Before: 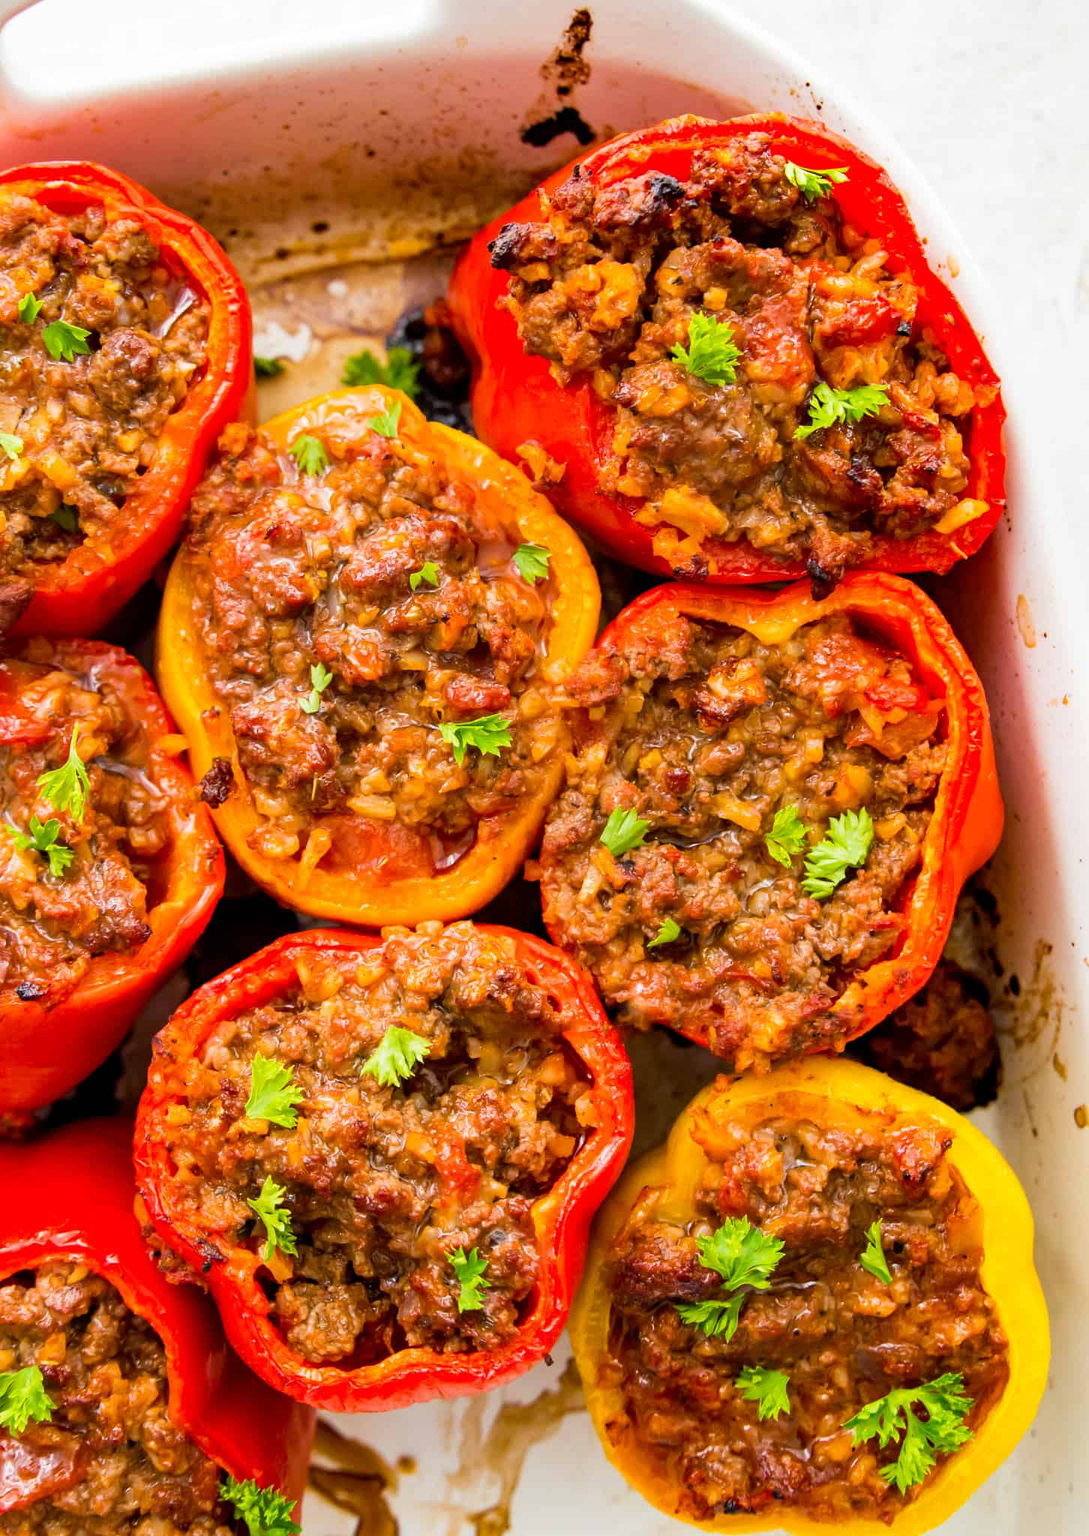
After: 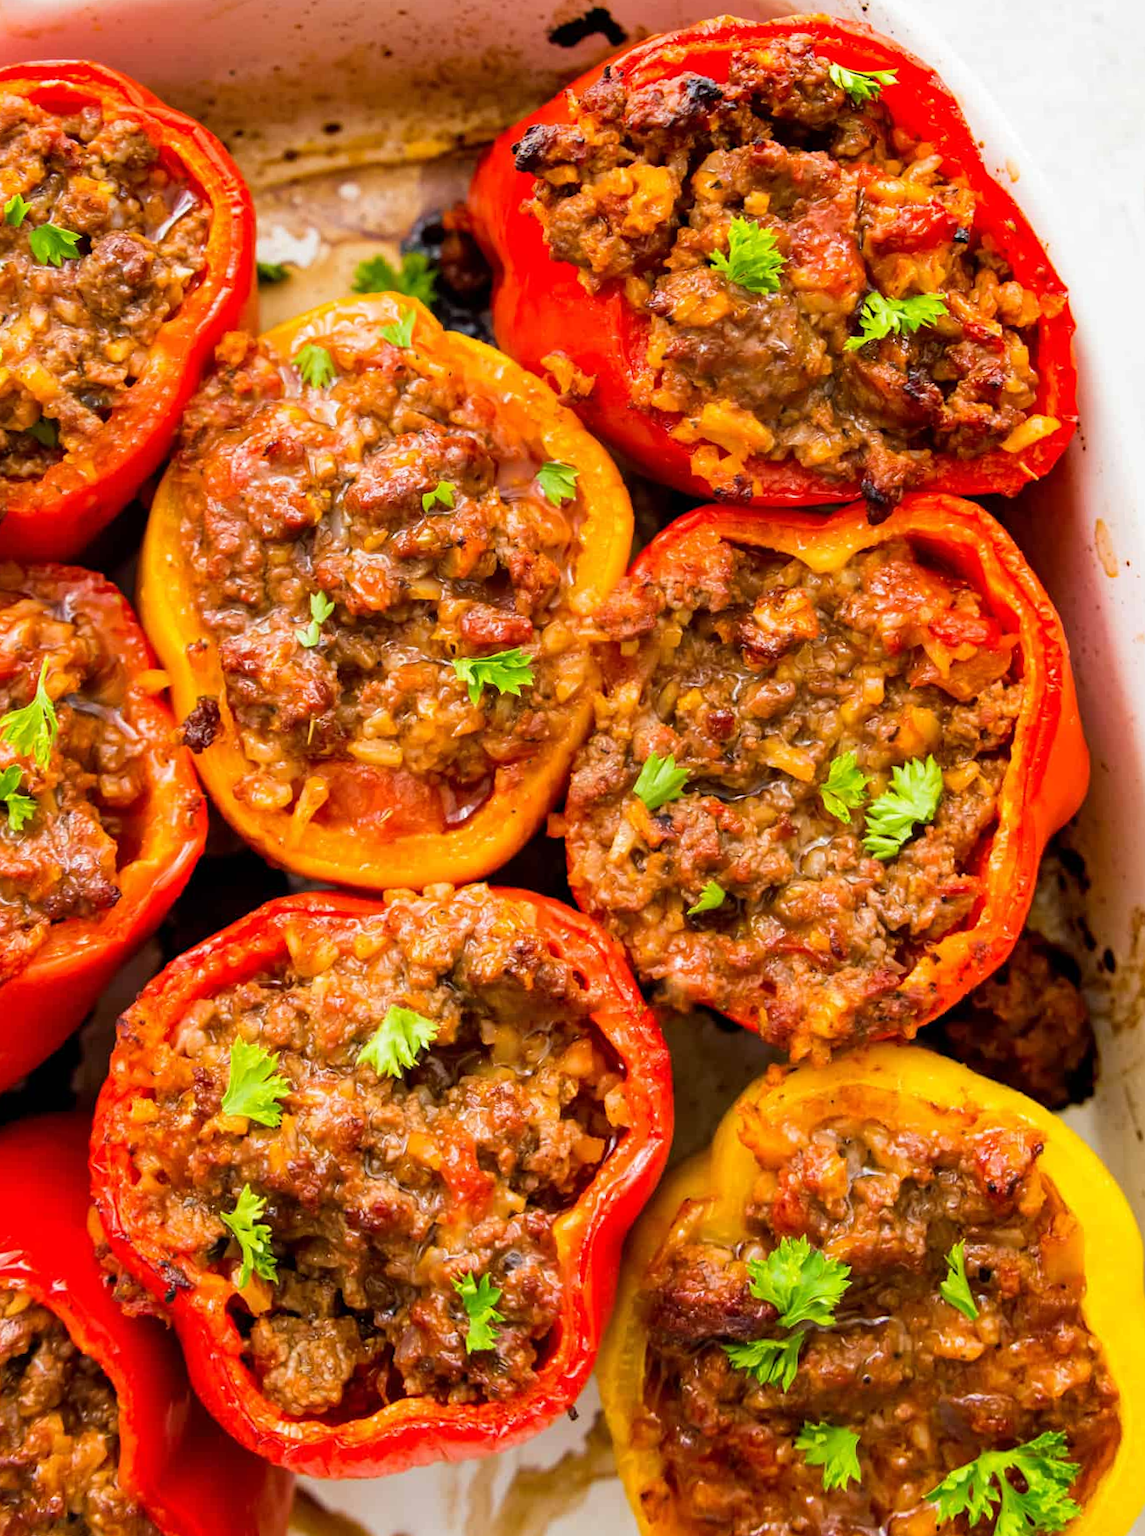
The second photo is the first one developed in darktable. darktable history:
rotate and perspective: rotation 0.215°, lens shift (vertical) -0.139, crop left 0.069, crop right 0.939, crop top 0.002, crop bottom 0.996
crop and rotate: top 5.609%, bottom 5.609%
